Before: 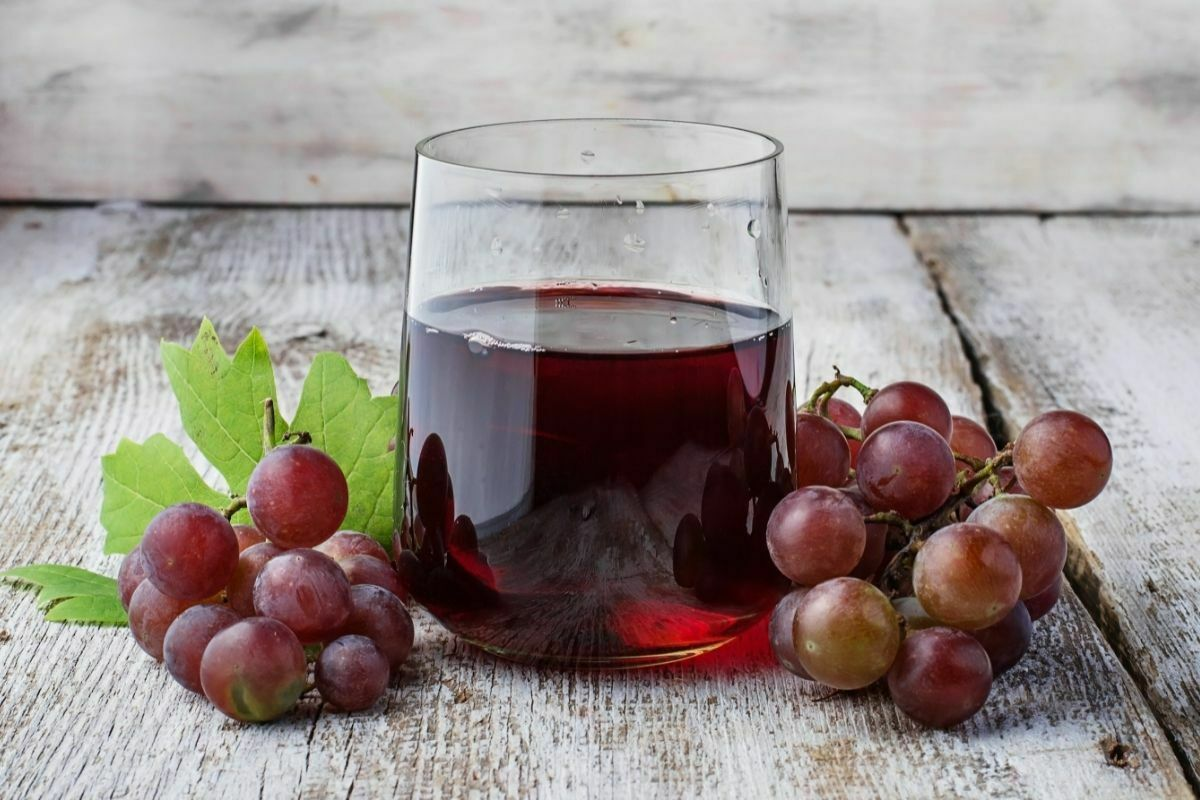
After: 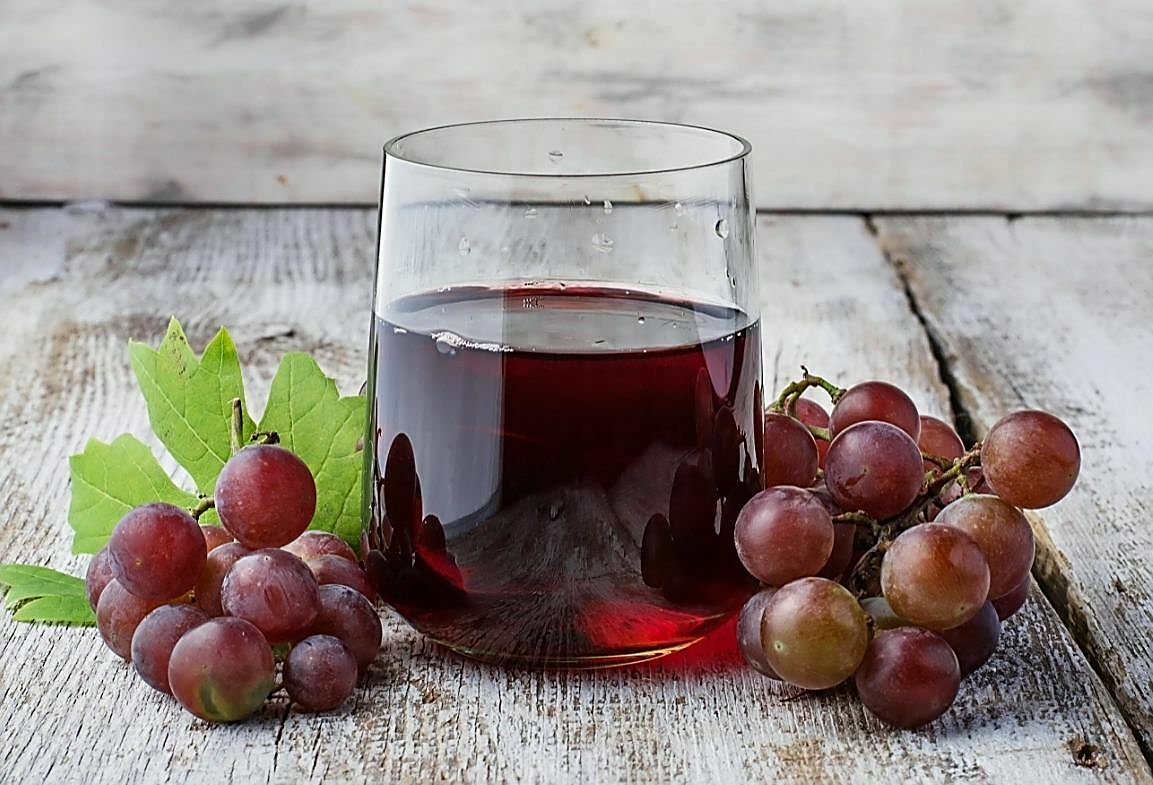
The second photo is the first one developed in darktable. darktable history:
crop and rotate: left 2.701%, right 1.148%, bottom 1.855%
sharpen: radius 1.416, amount 1.233, threshold 0.783
